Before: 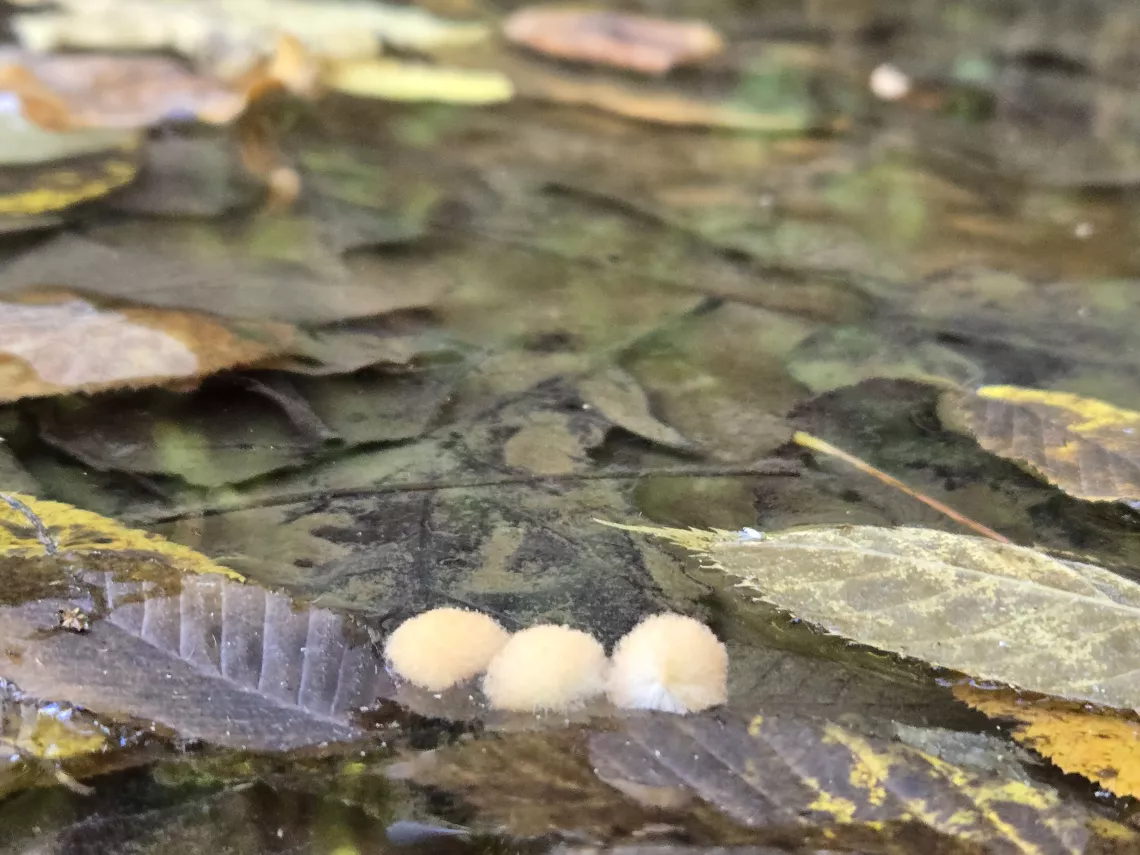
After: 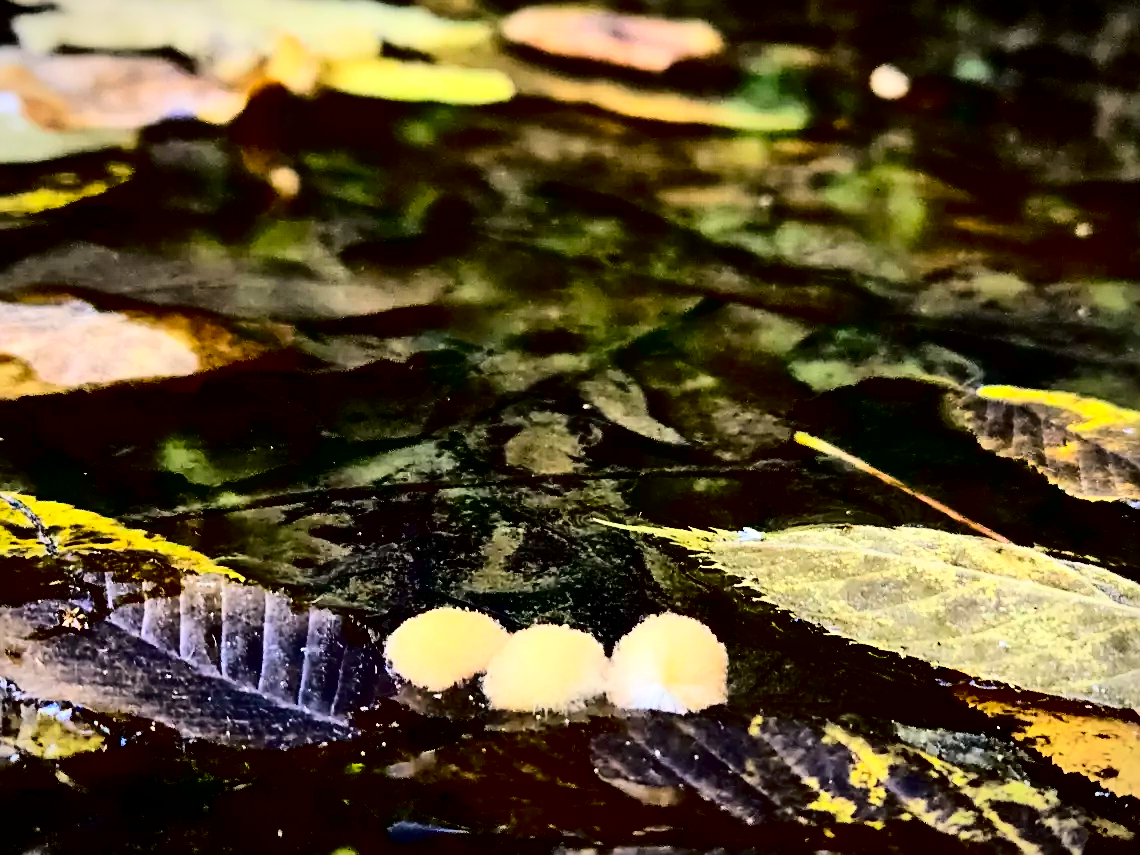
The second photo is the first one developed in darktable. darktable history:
sharpen: on, module defaults
vignetting: fall-off start 100%, brightness -0.282, width/height ratio 1.31
contrast brightness saturation: contrast 0.77, brightness -1, saturation 1
color correction: highlights b* 3
